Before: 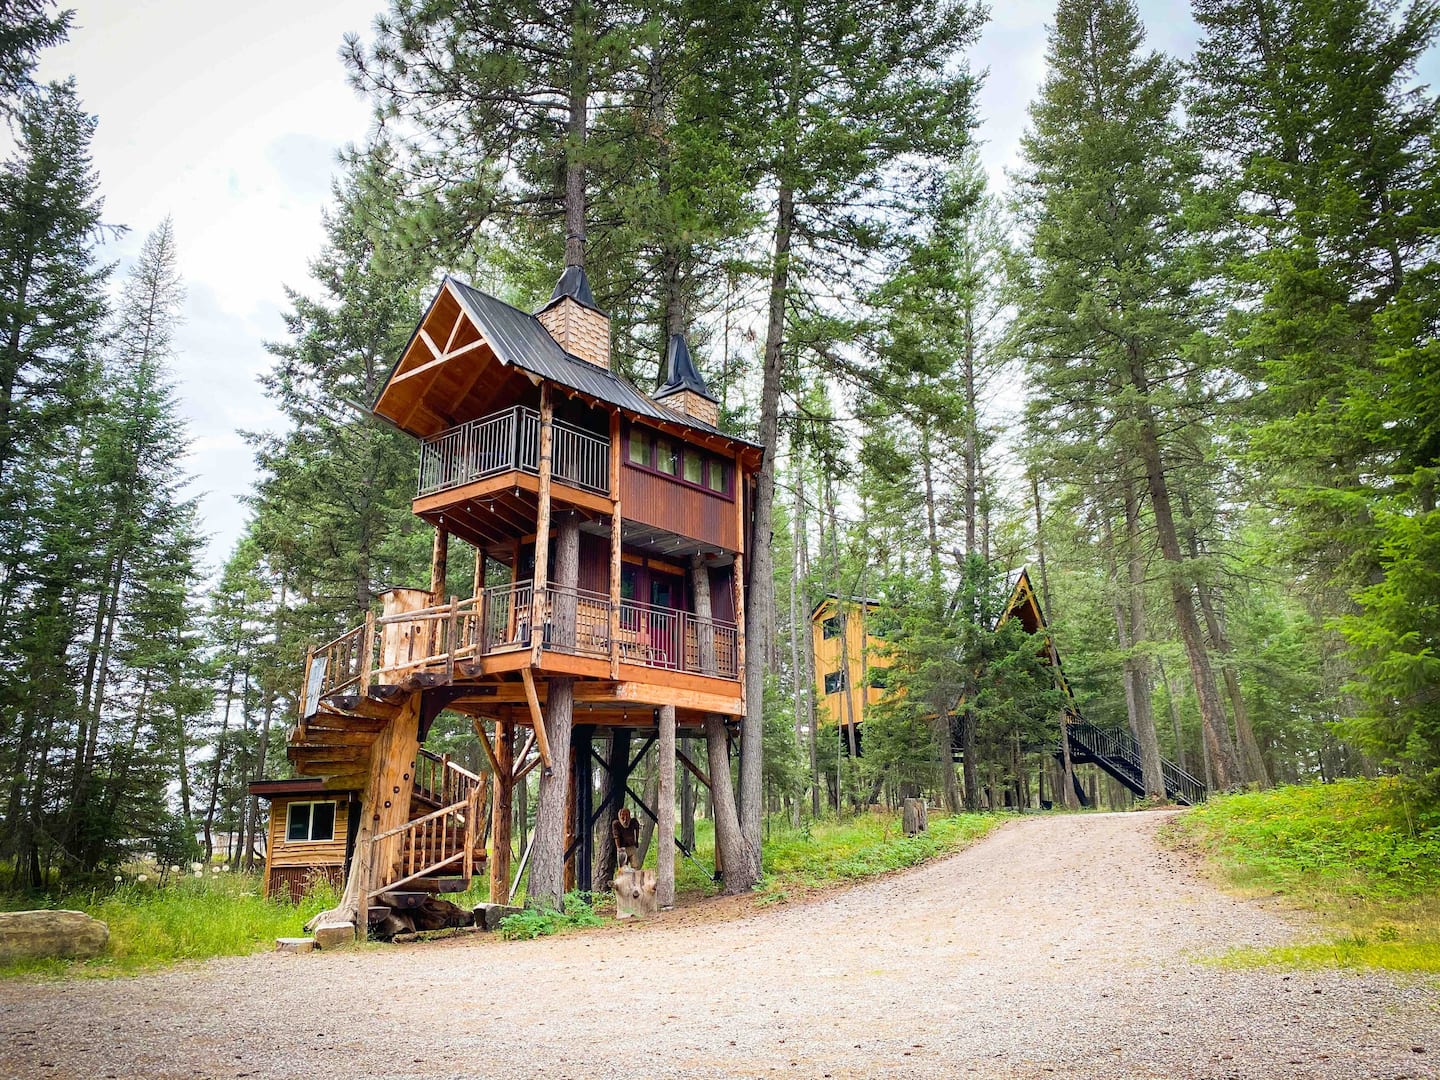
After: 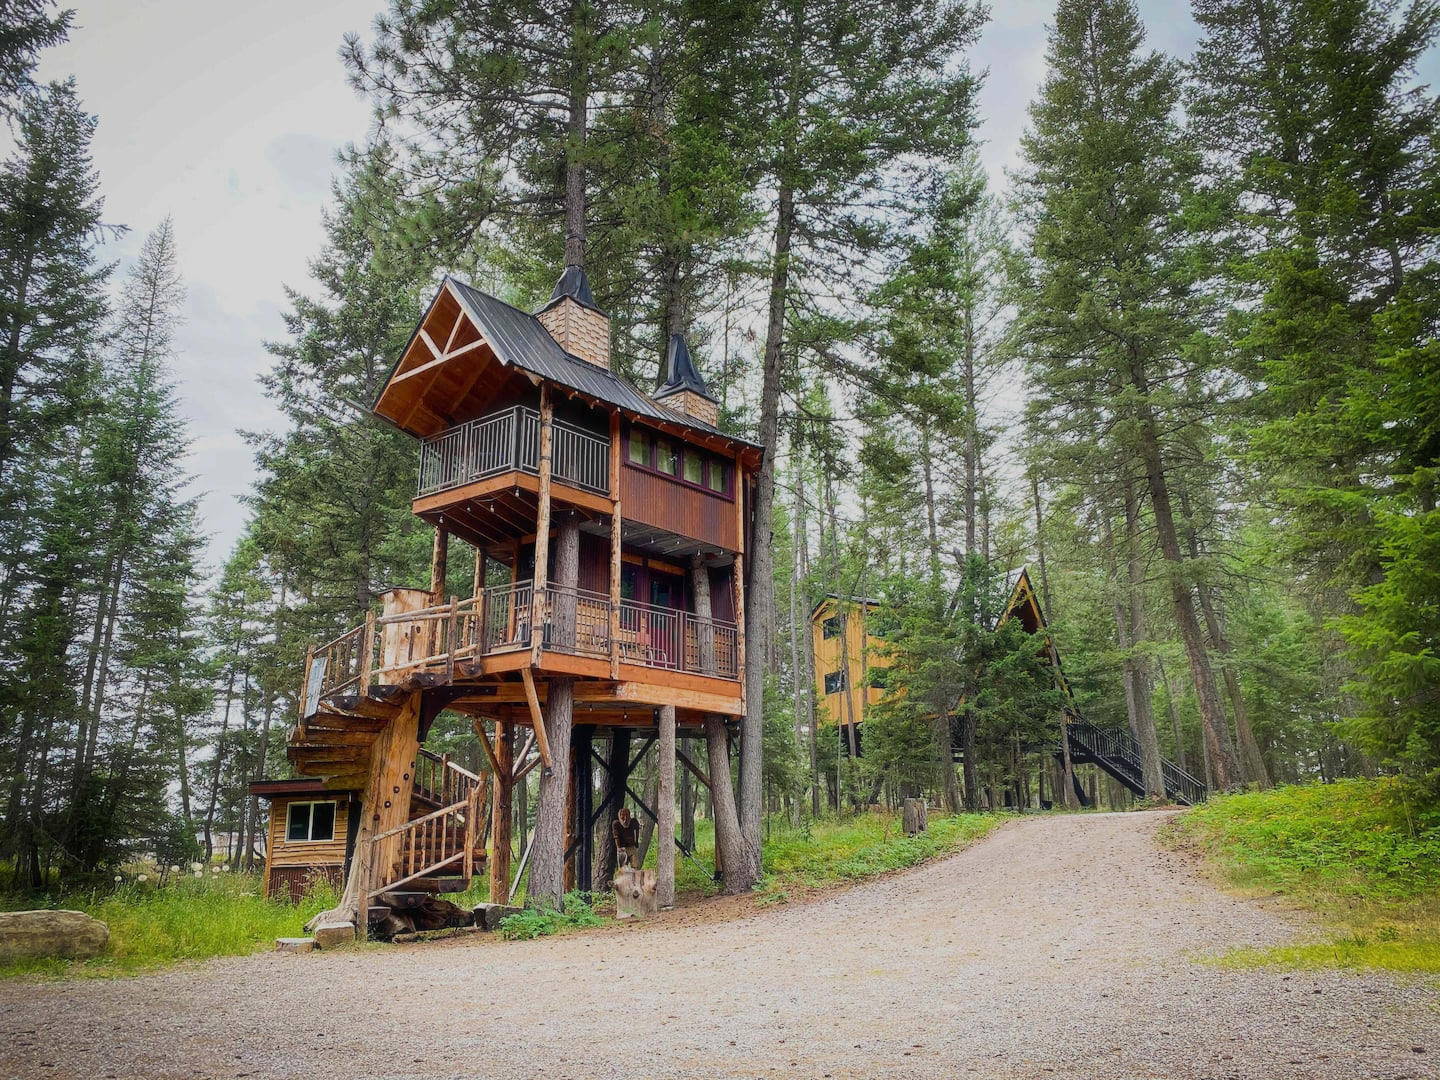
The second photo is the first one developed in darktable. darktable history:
haze removal: strength -0.05
exposure: exposure -0.582 EV, compensate highlight preservation false
